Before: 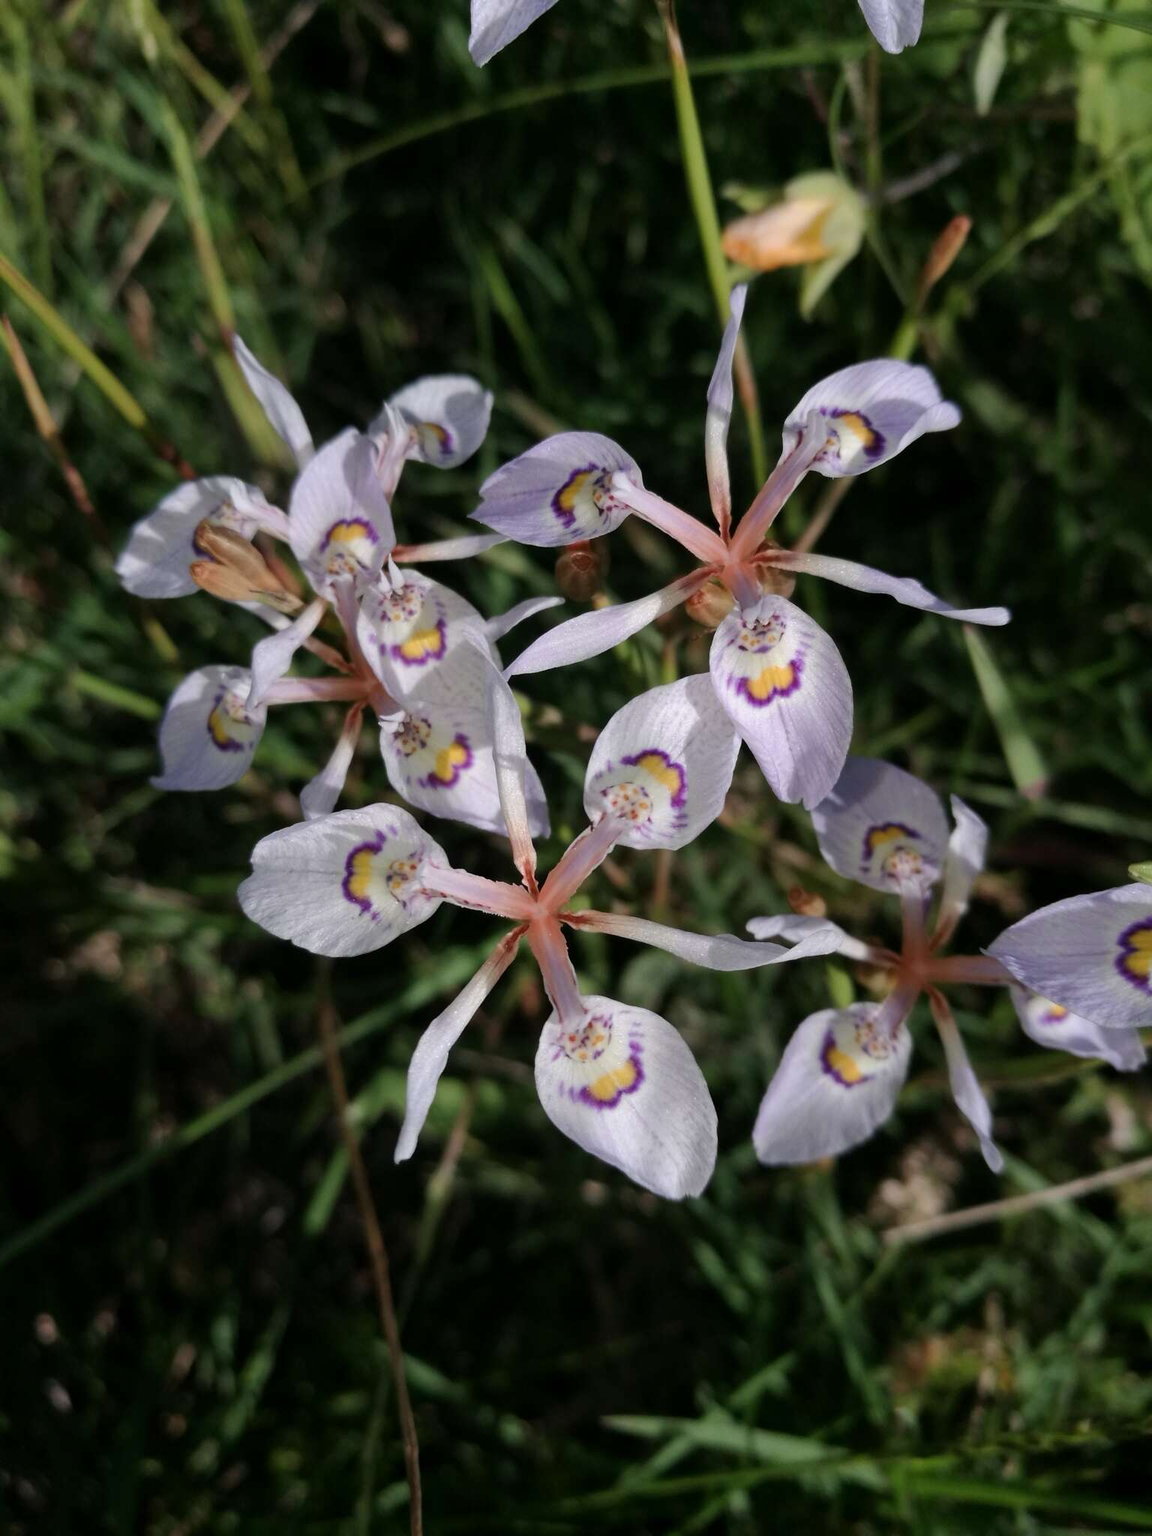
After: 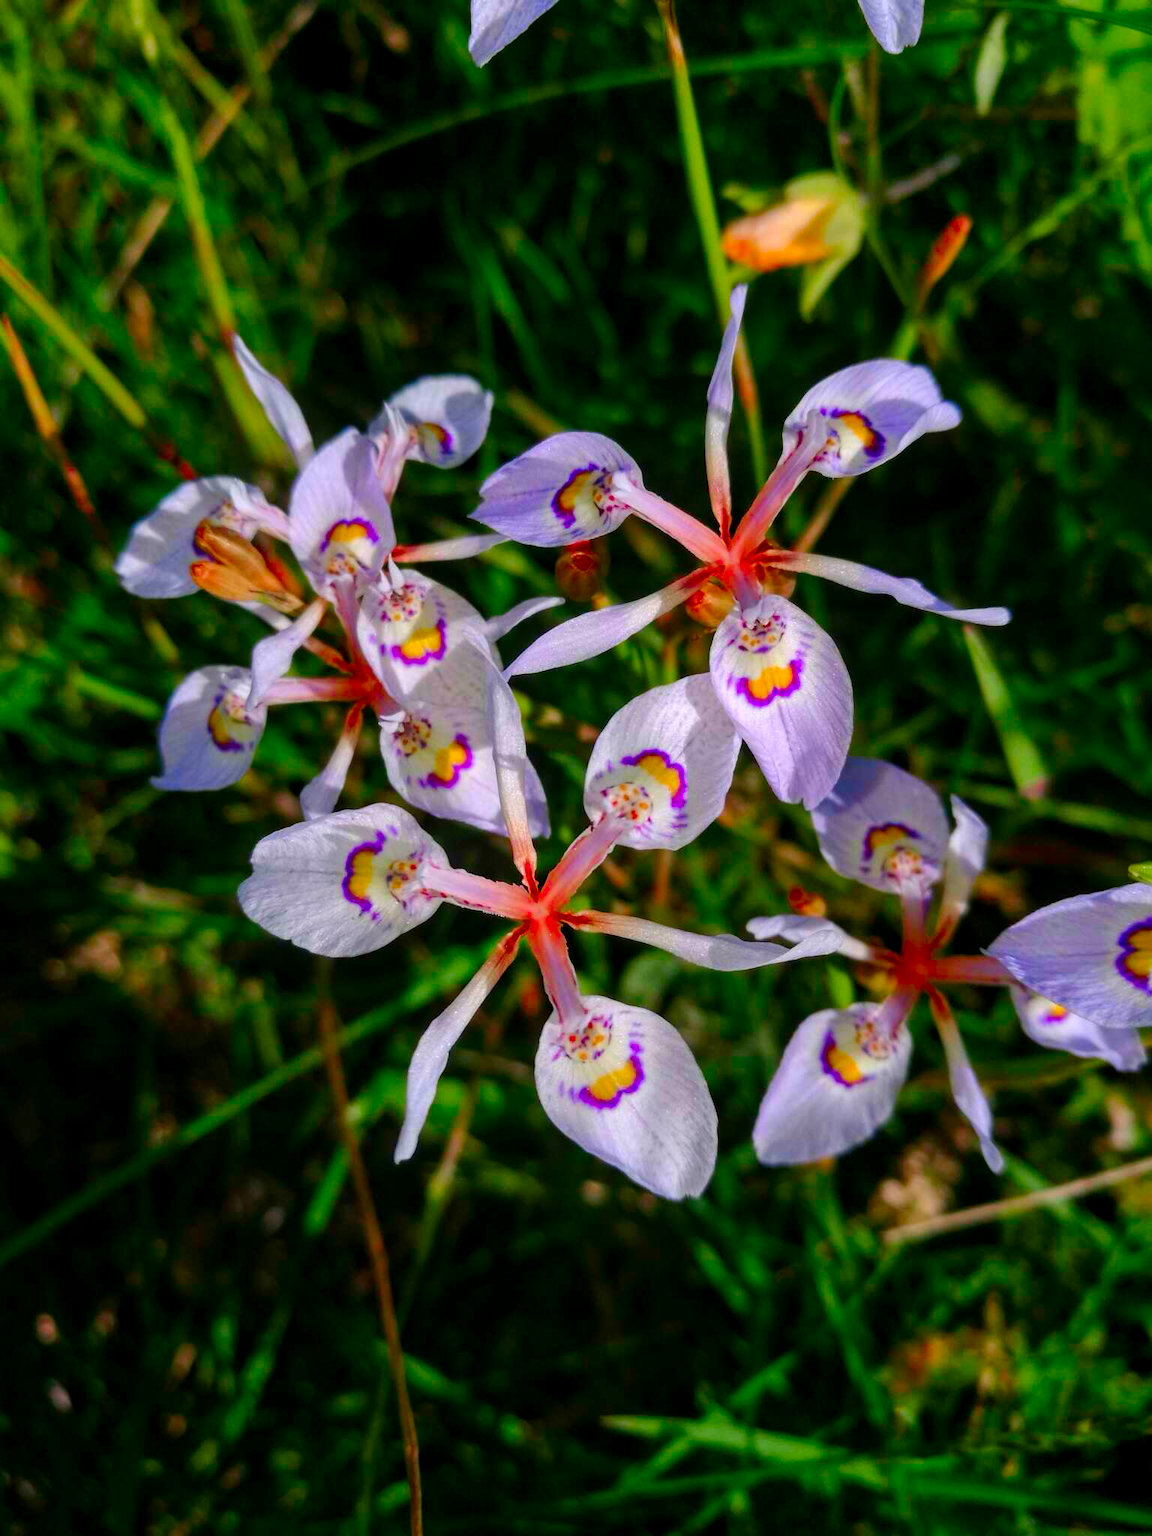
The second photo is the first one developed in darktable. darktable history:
color correction: highlights b* -0.021, saturation 2.2
color balance rgb: highlights gain › chroma 0.152%, highlights gain › hue 331.93°, perceptual saturation grading › global saturation 20%, perceptual saturation grading › highlights -24.749%, perceptual saturation grading › shadows 24.831%
local contrast: on, module defaults
